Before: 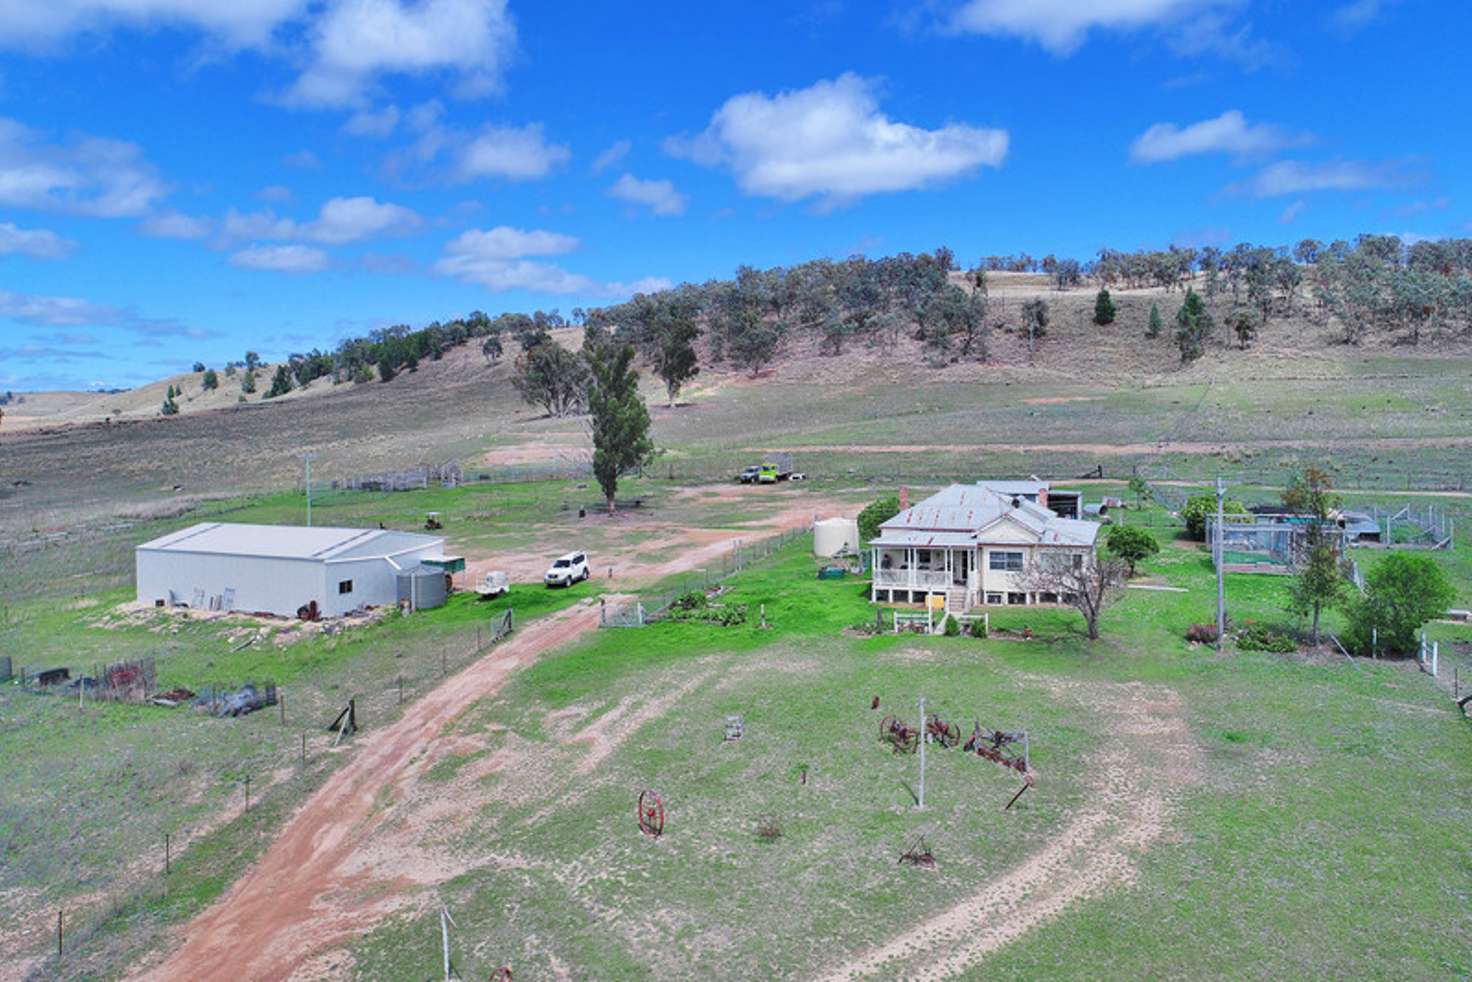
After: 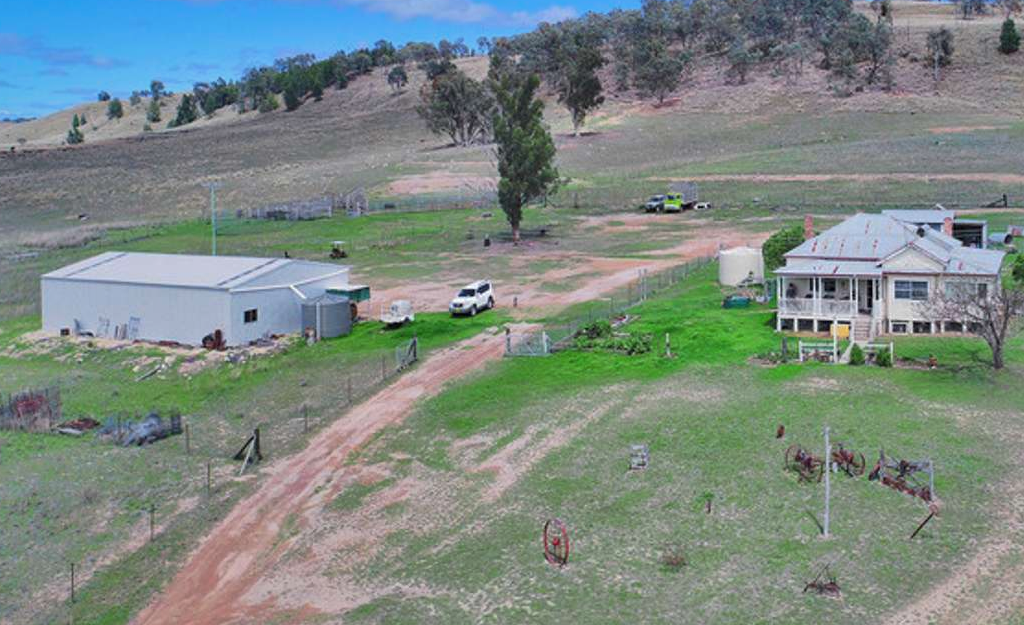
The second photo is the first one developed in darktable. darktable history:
base curve: curves: ch0 [(0, 0) (0.303, 0.277) (1, 1)], preserve colors none
shadows and highlights: shadows 39.74, highlights -59.94
crop: left 6.482%, top 27.641%, right 23.894%, bottom 8.653%
